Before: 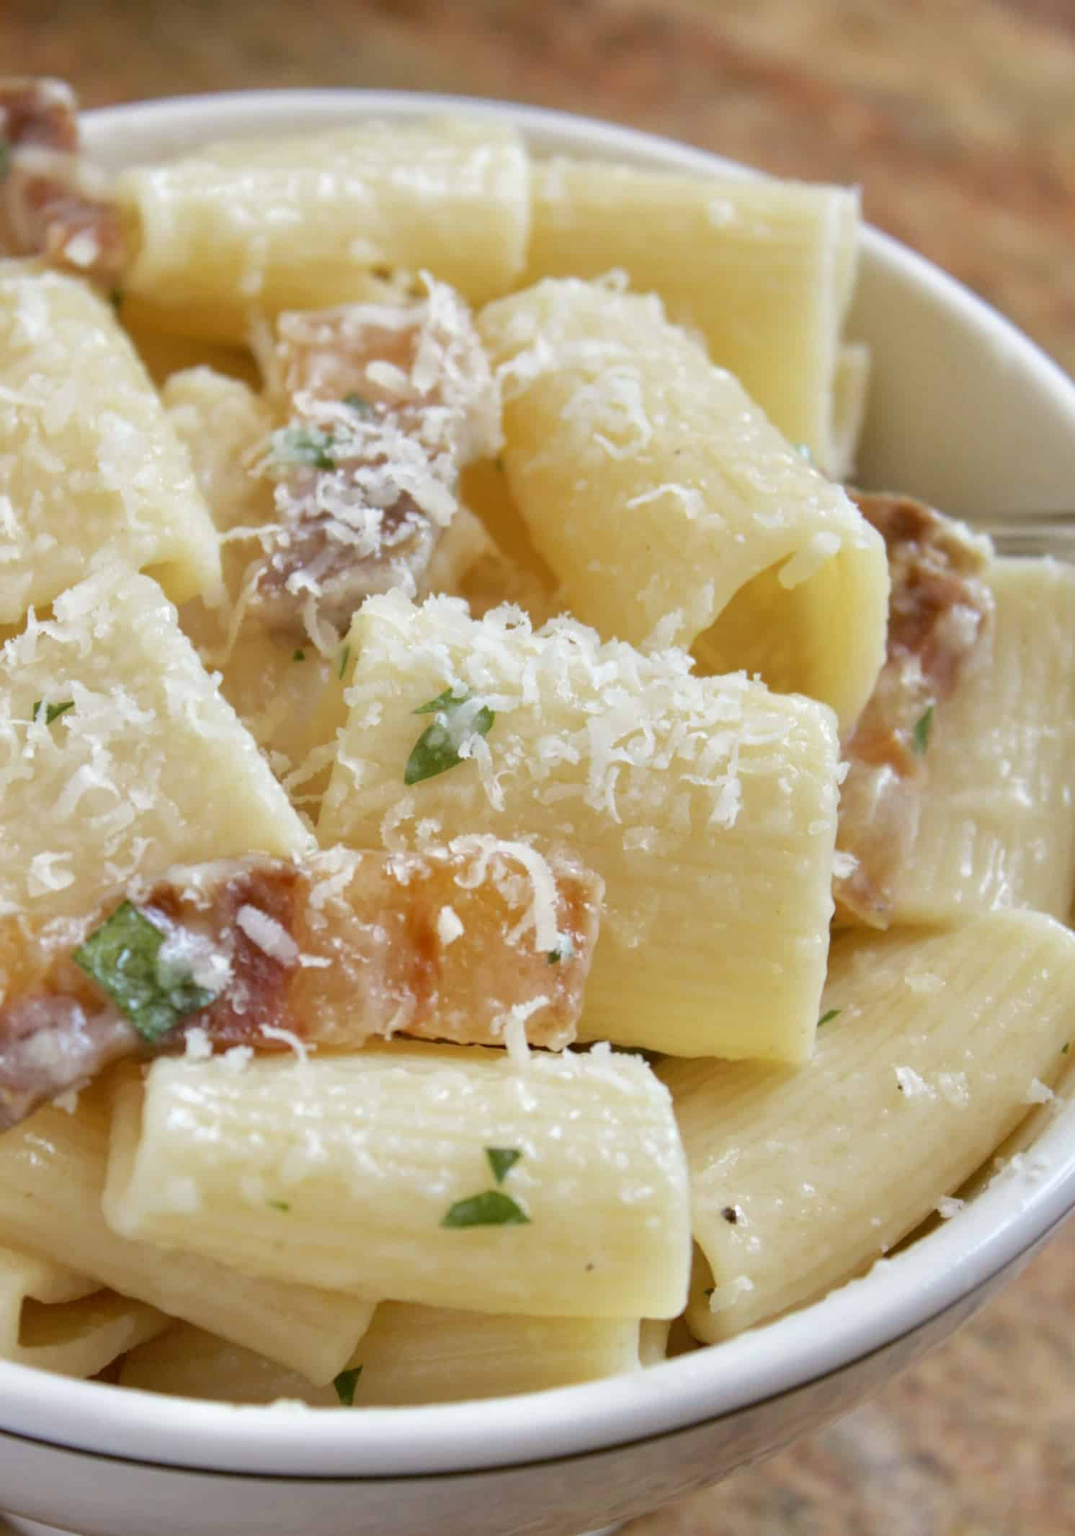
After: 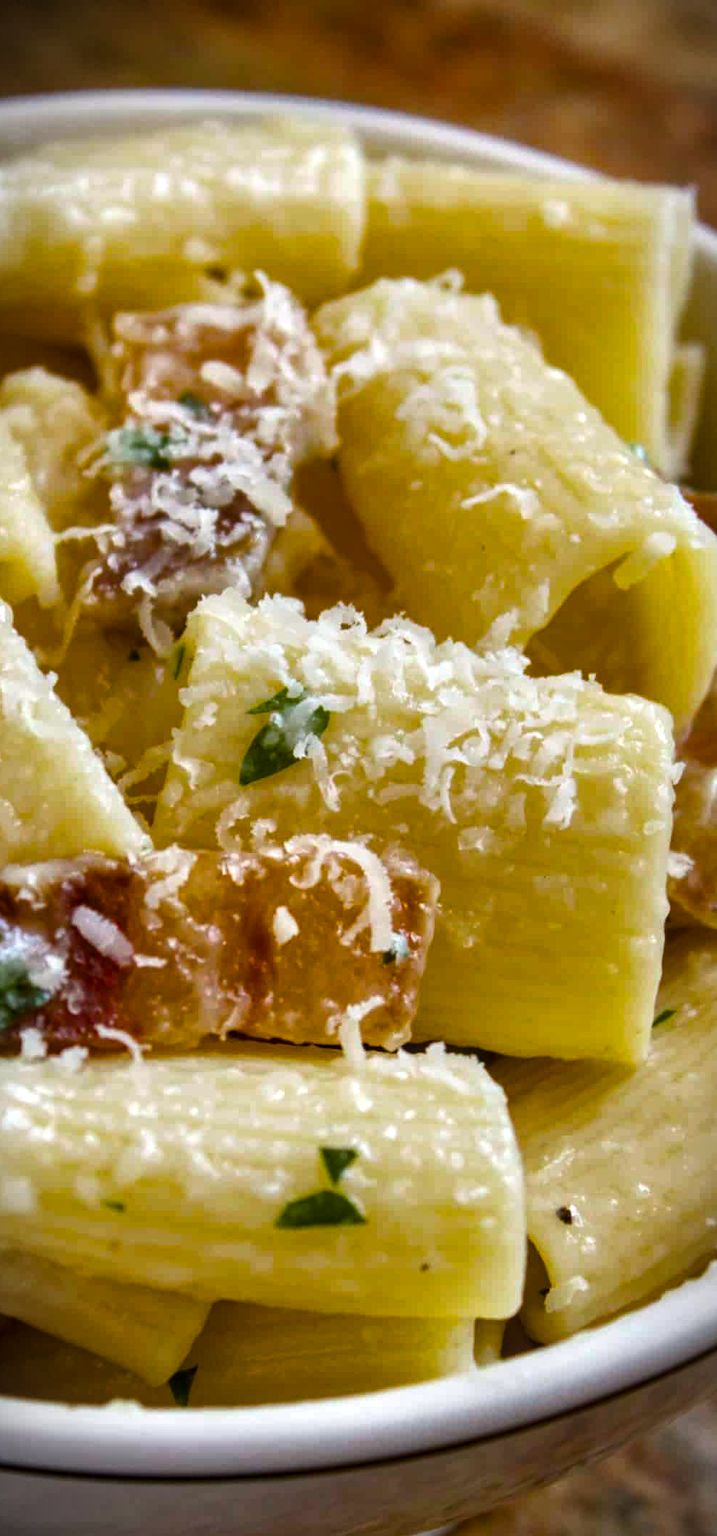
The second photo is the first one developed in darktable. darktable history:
vignetting: fall-off start 100.47%, fall-off radius 65.16%, brightness -0.857, automatic ratio true
crop: left 15.412%, right 17.8%
local contrast: on, module defaults
exposure: exposure -0.997 EV, compensate highlight preservation false
tone equalizer: -8 EV -0.769 EV, -7 EV -0.686 EV, -6 EV -0.637 EV, -5 EV -0.397 EV, -3 EV 0.368 EV, -2 EV 0.6 EV, -1 EV 0.696 EV, +0 EV 0.761 EV, edges refinement/feathering 500, mask exposure compensation -1.57 EV, preserve details no
color balance rgb: highlights gain › luminance 0.887%, highlights gain › chroma 0.382%, highlights gain › hue 42.73°, perceptual saturation grading › global saturation 37.122%, perceptual saturation grading › shadows 34.59%, perceptual brilliance grading › highlights 15.426%, perceptual brilliance grading › shadows -13.94%, global vibrance 22.265%
